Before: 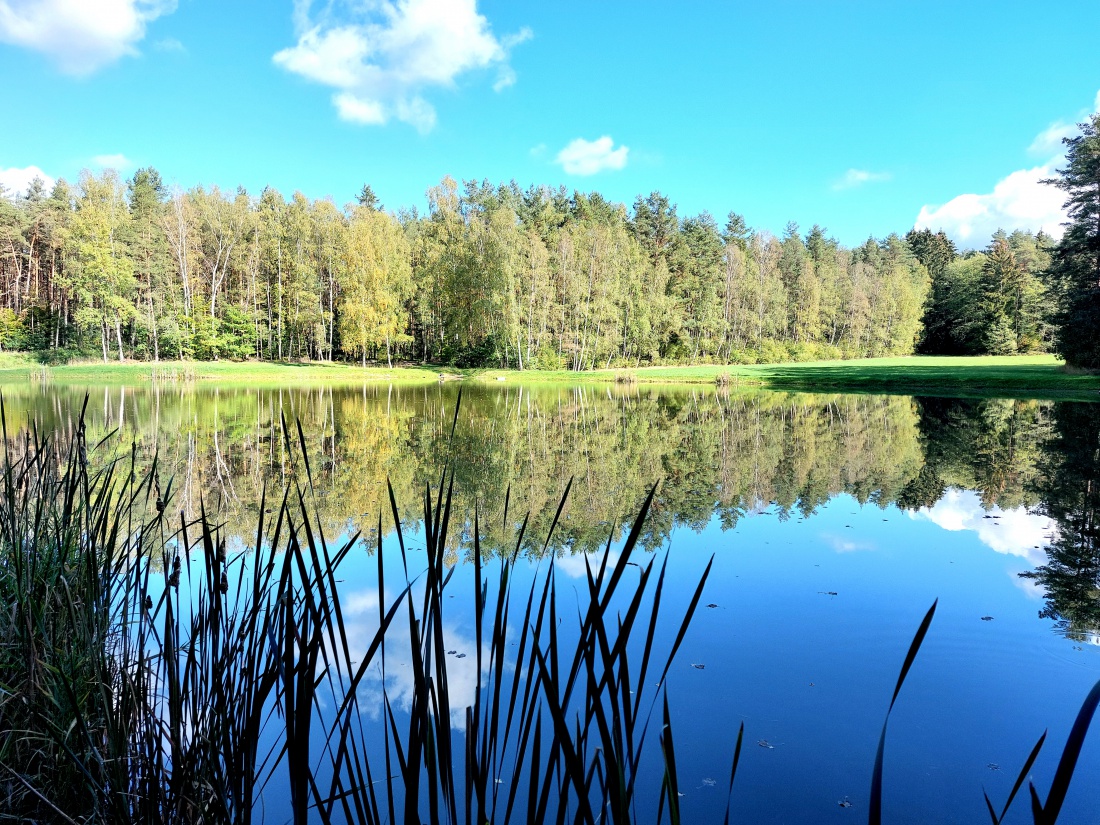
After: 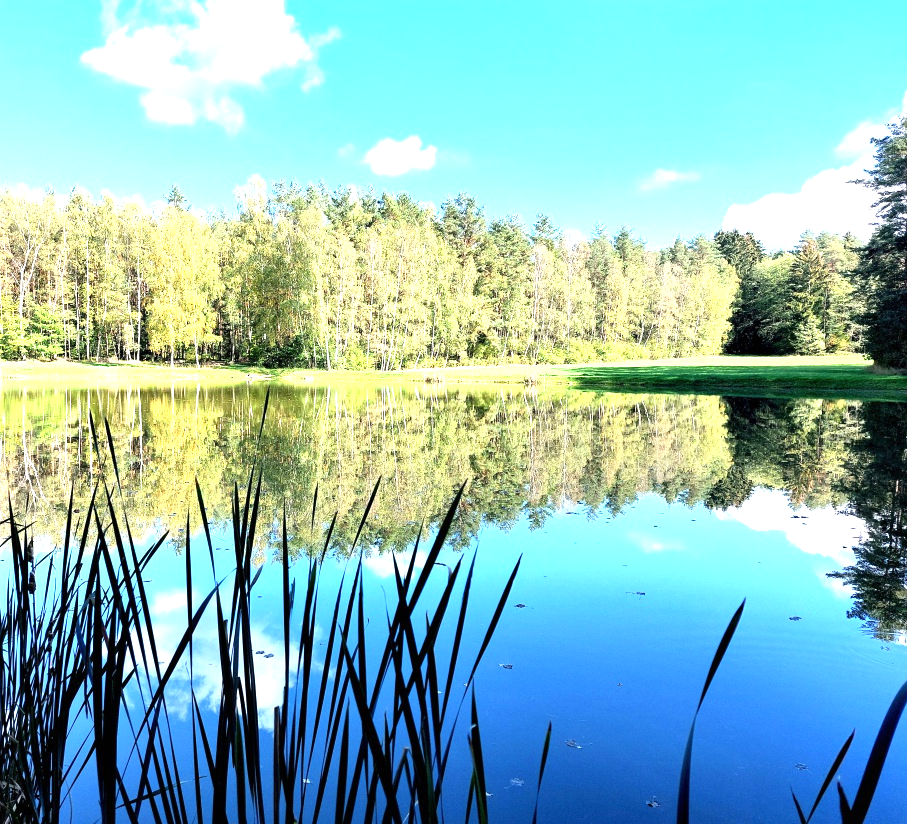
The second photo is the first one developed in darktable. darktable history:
exposure: black level correction 0, exposure 1 EV, compensate exposure bias true, compensate highlight preservation false
local contrast: mode bilateral grid, contrast 15, coarseness 35, detail 104%, midtone range 0.2
crop: left 17.498%, bottom 0.031%
